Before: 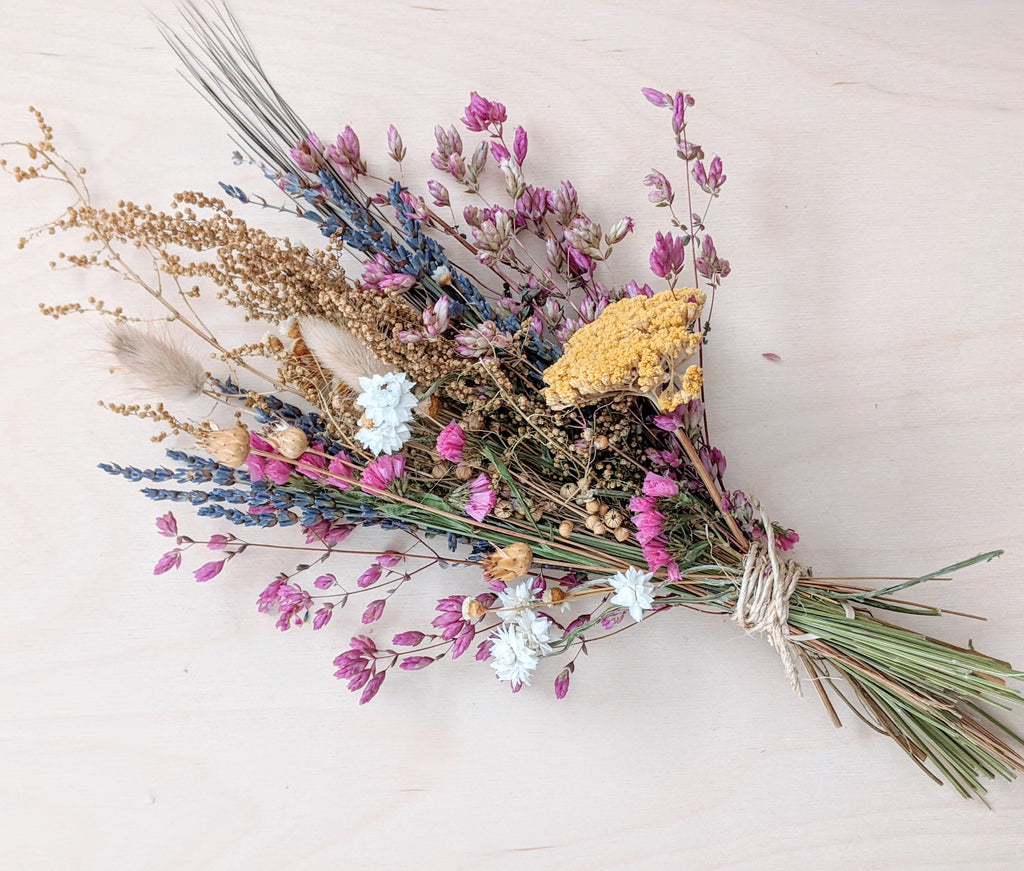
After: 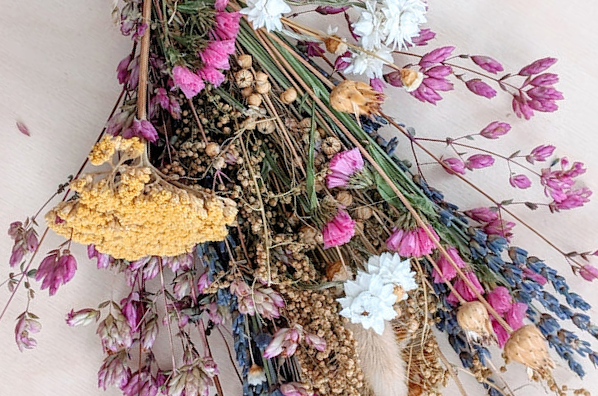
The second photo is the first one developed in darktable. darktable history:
contrast brightness saturation: contrast 0.076, saturation 0.024
crop and rotate: angle 147.23°, left 9.144%, top 15.613%, right 4.528%, bottom 17.063%
